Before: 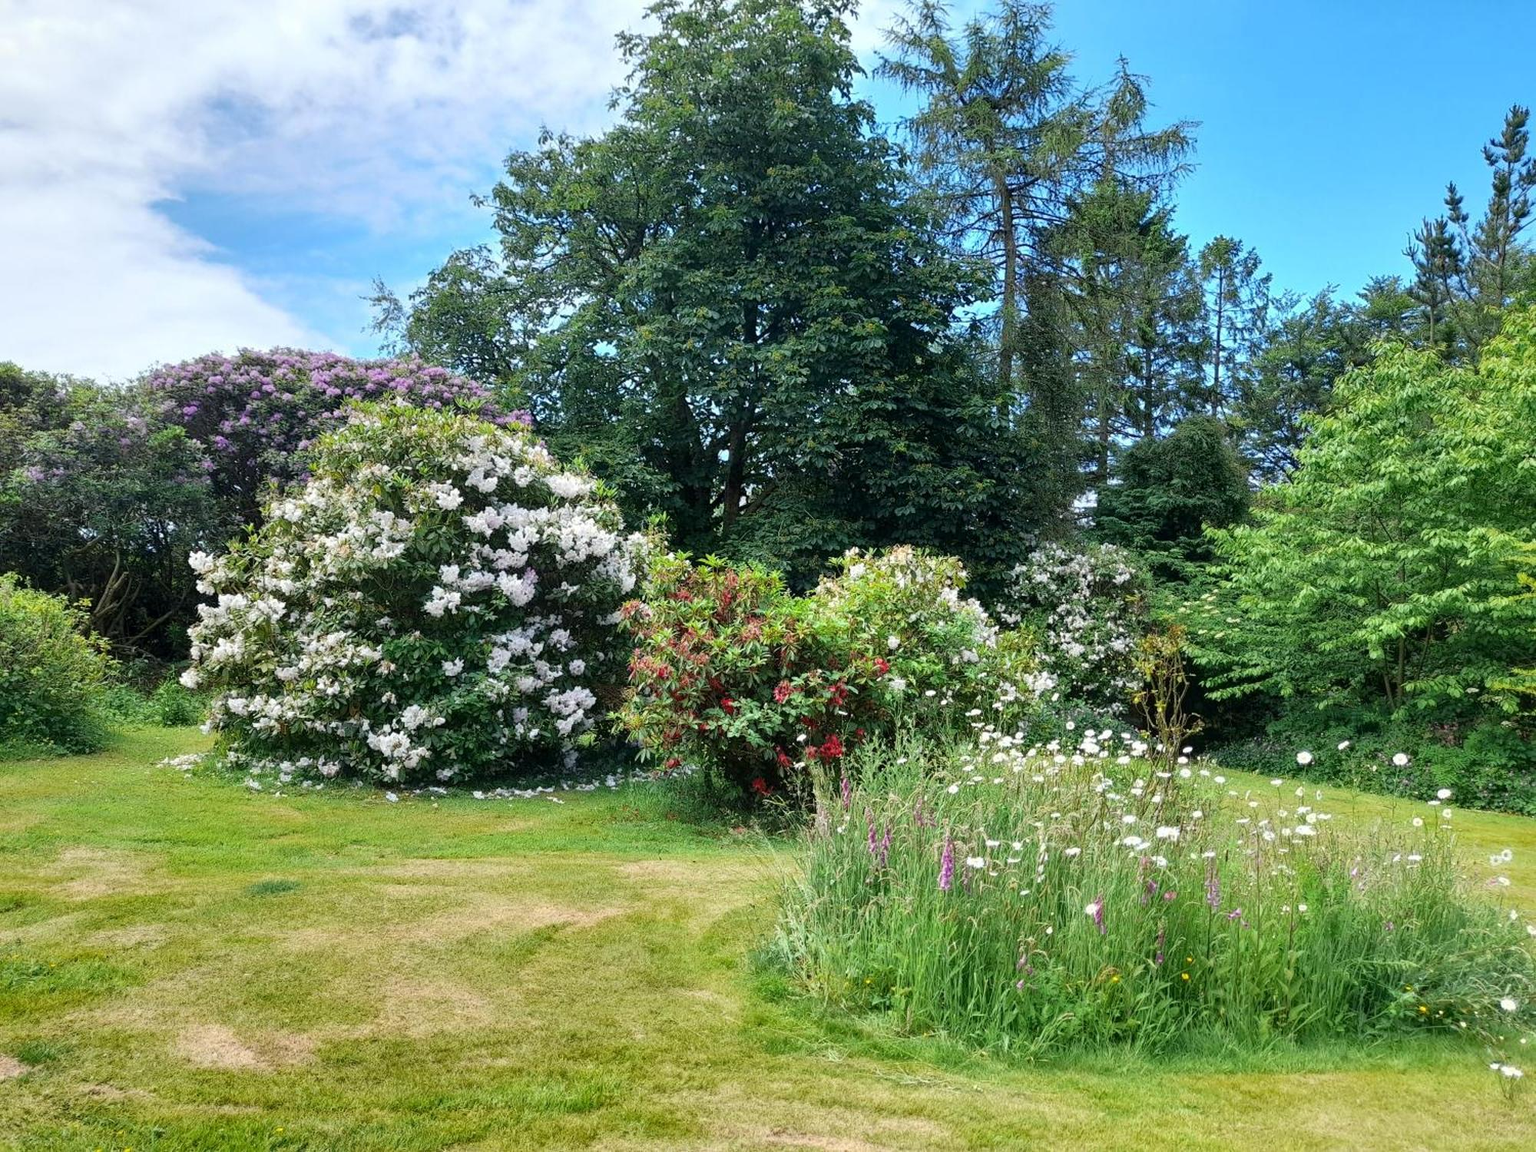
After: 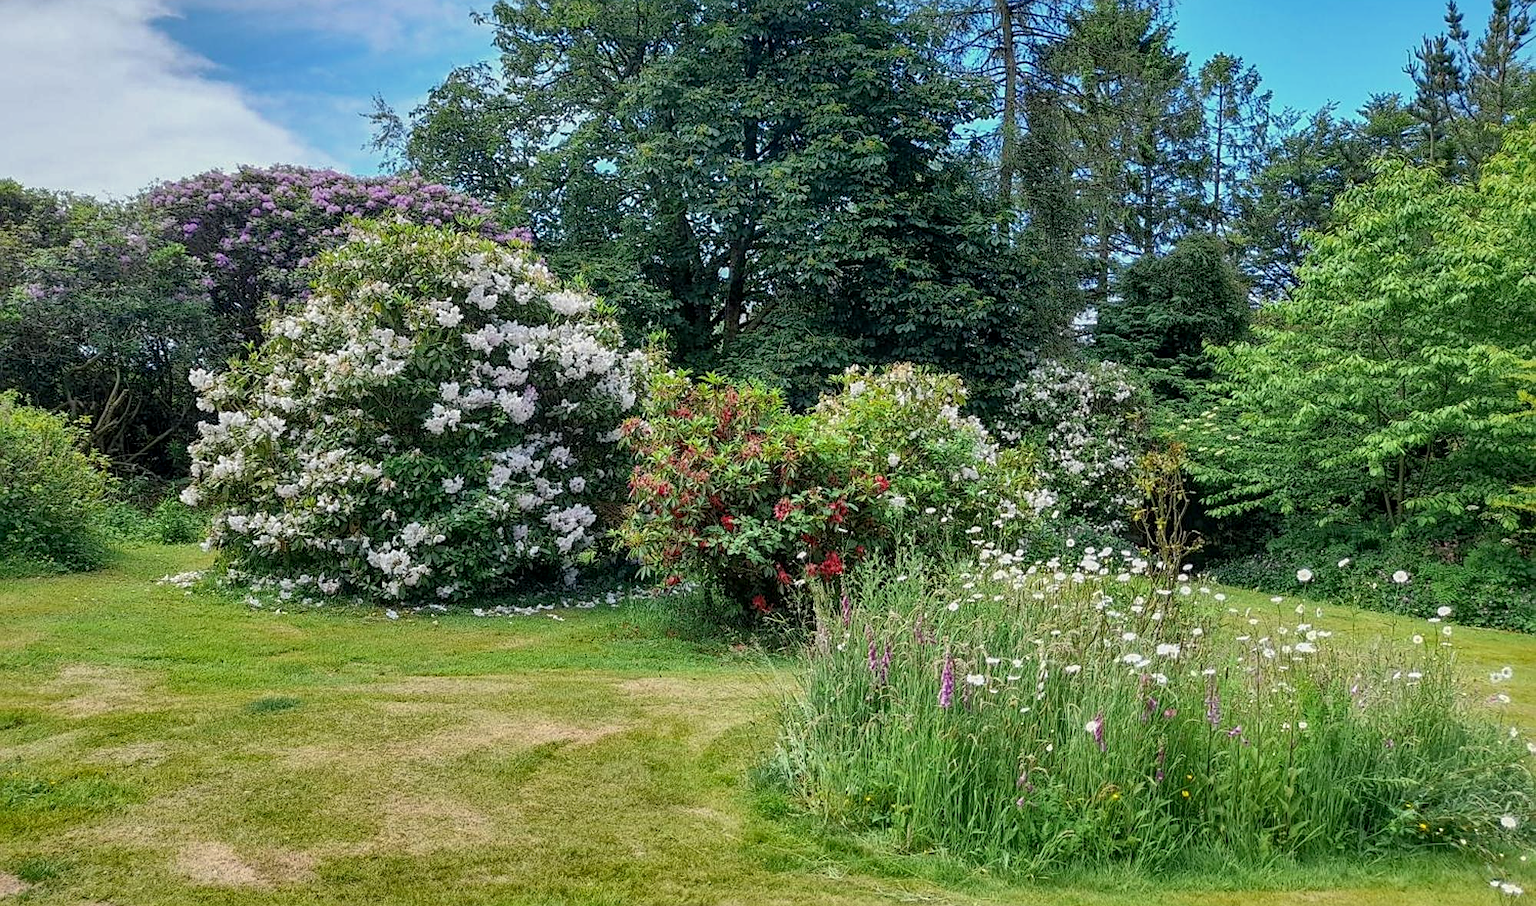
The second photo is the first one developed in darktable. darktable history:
exposure: exposure -0.236 EV, compensate highlight preservation false
crop and rotate: top 15.92%, bottom 5.398%
local contrast: on, module defaults
sharpen: on, module defaults
shadows and highlights: on, module defaults
